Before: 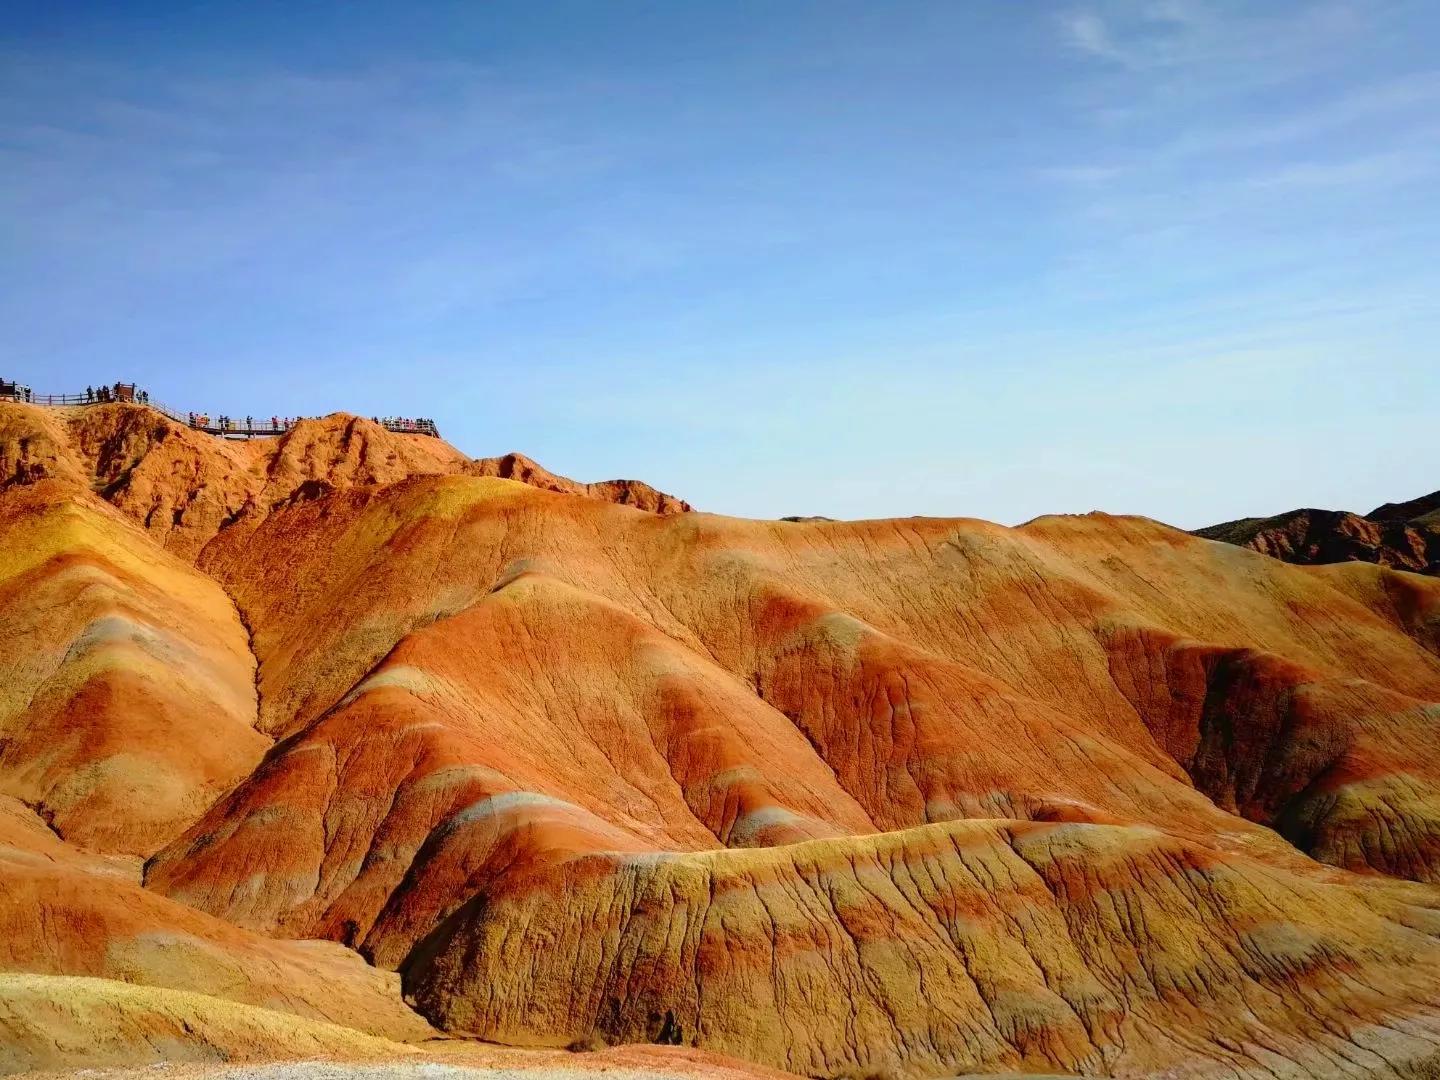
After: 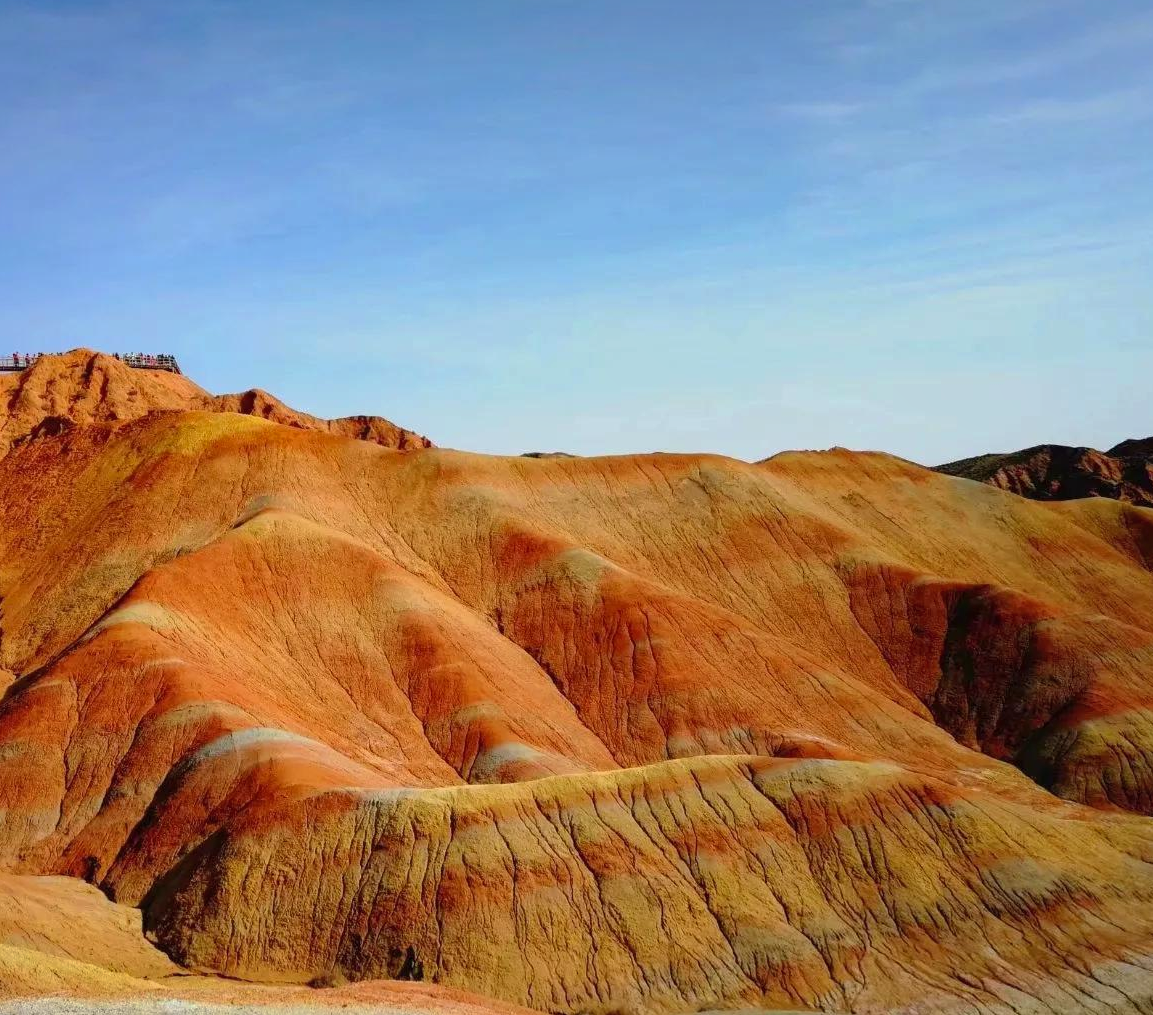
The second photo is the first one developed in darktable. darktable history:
shadows and highlights: shadows 29.84
crop and rotate: left 18.053%, top 5.969%, right 1.827%
